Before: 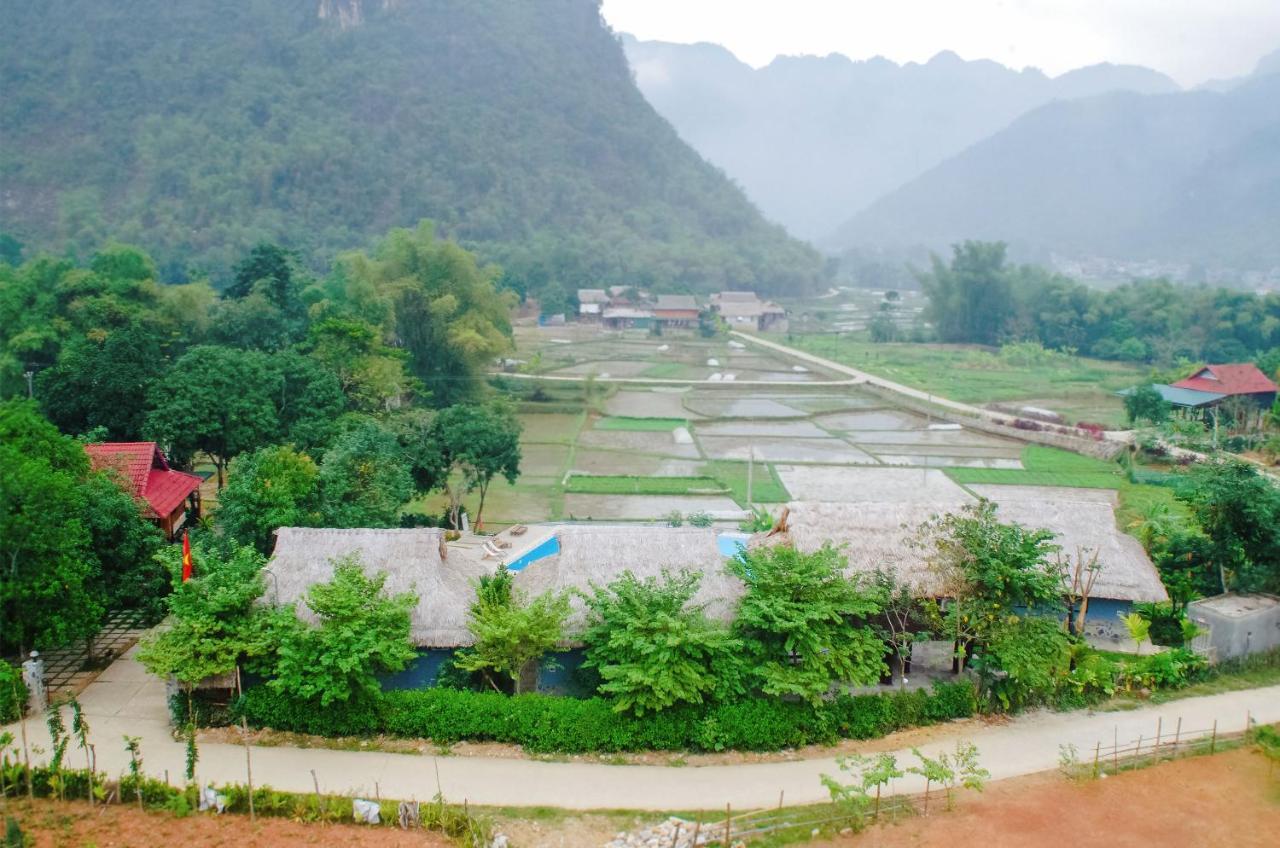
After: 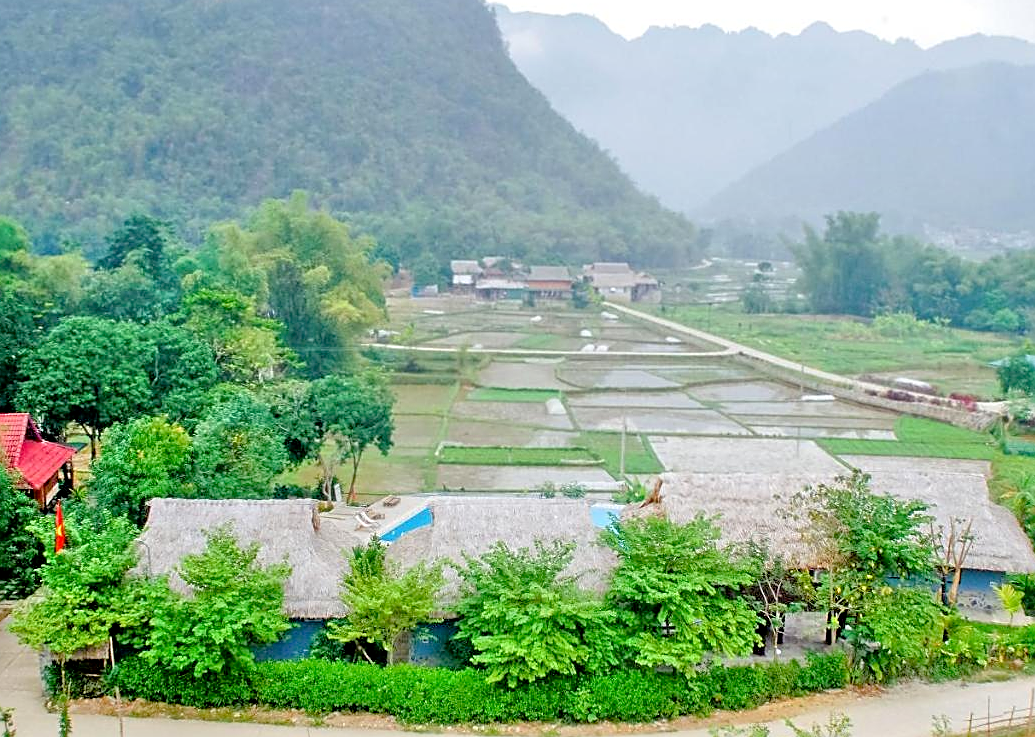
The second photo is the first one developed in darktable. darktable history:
crop: left 9.929%, top 3.475%, right 9.188%, bottom 9.529%
exposure: black level correction 0.009, exposure 0.014 EV, compensate highlight preservation false
tone equalizer: -7 EV 0.15 EV, -6 EV 0.6 EV, -5 EV 1.15 EV, -4 EV 1.33 EV, -3 EV 1.15 EV, -2 EV 0.6 EV, -1 EV 0.15 EV, mask exposure compensation -0.5 EV
sharpen: amount 0.75
